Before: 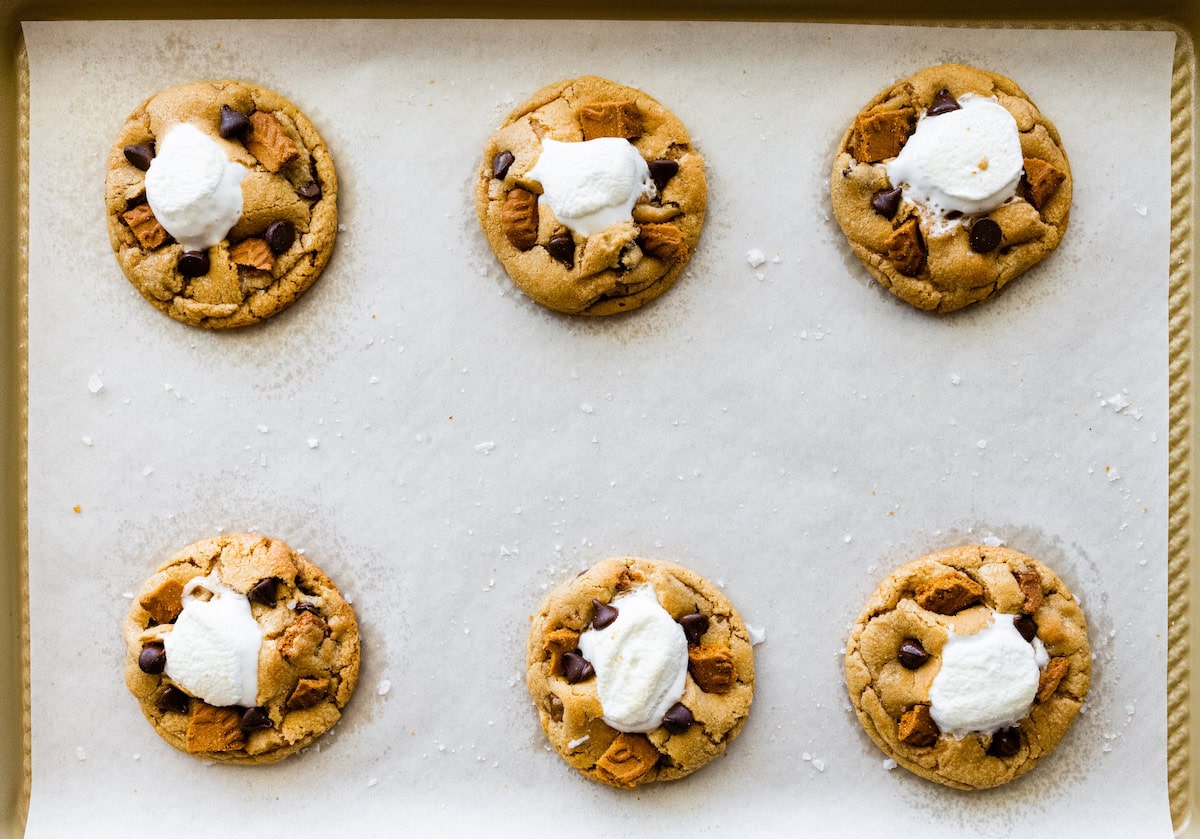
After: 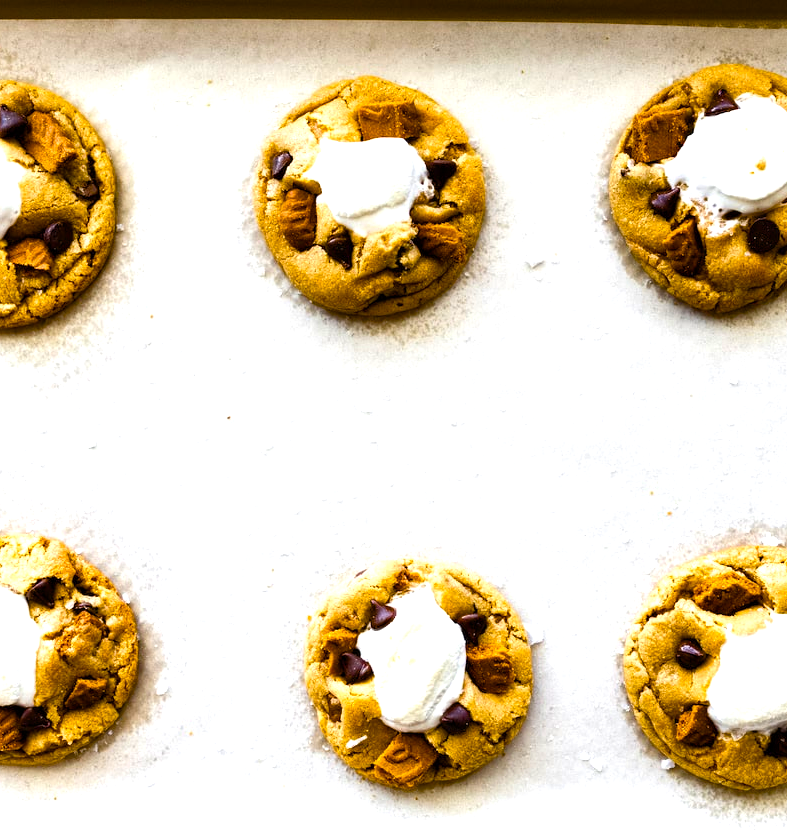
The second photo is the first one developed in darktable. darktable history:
crop and rotate: left 18.555%, right 15.799%
color balance rgb: highlights gain › luminance 14.555%, perceptual saturation grading › global saturation 34.989%, perceptual saturation grading › highlights -25.428%, perceptual saturation grading › shadows 49.71%, perceptual brilliance grading › global brilliance 15.323%, perceptual brilliance grading › shadows -34.586%, global vibrance 20%
